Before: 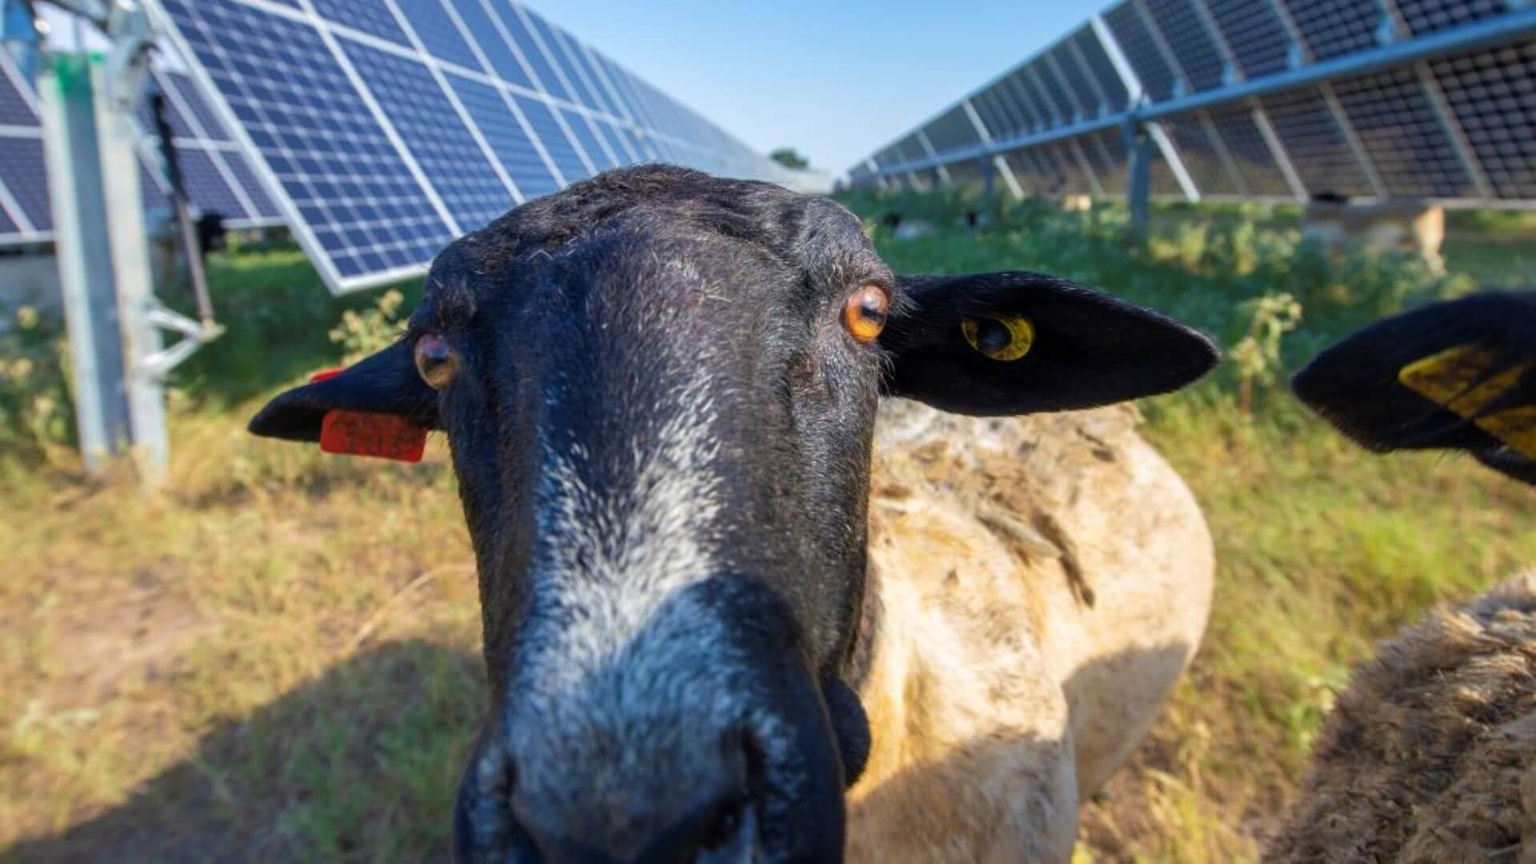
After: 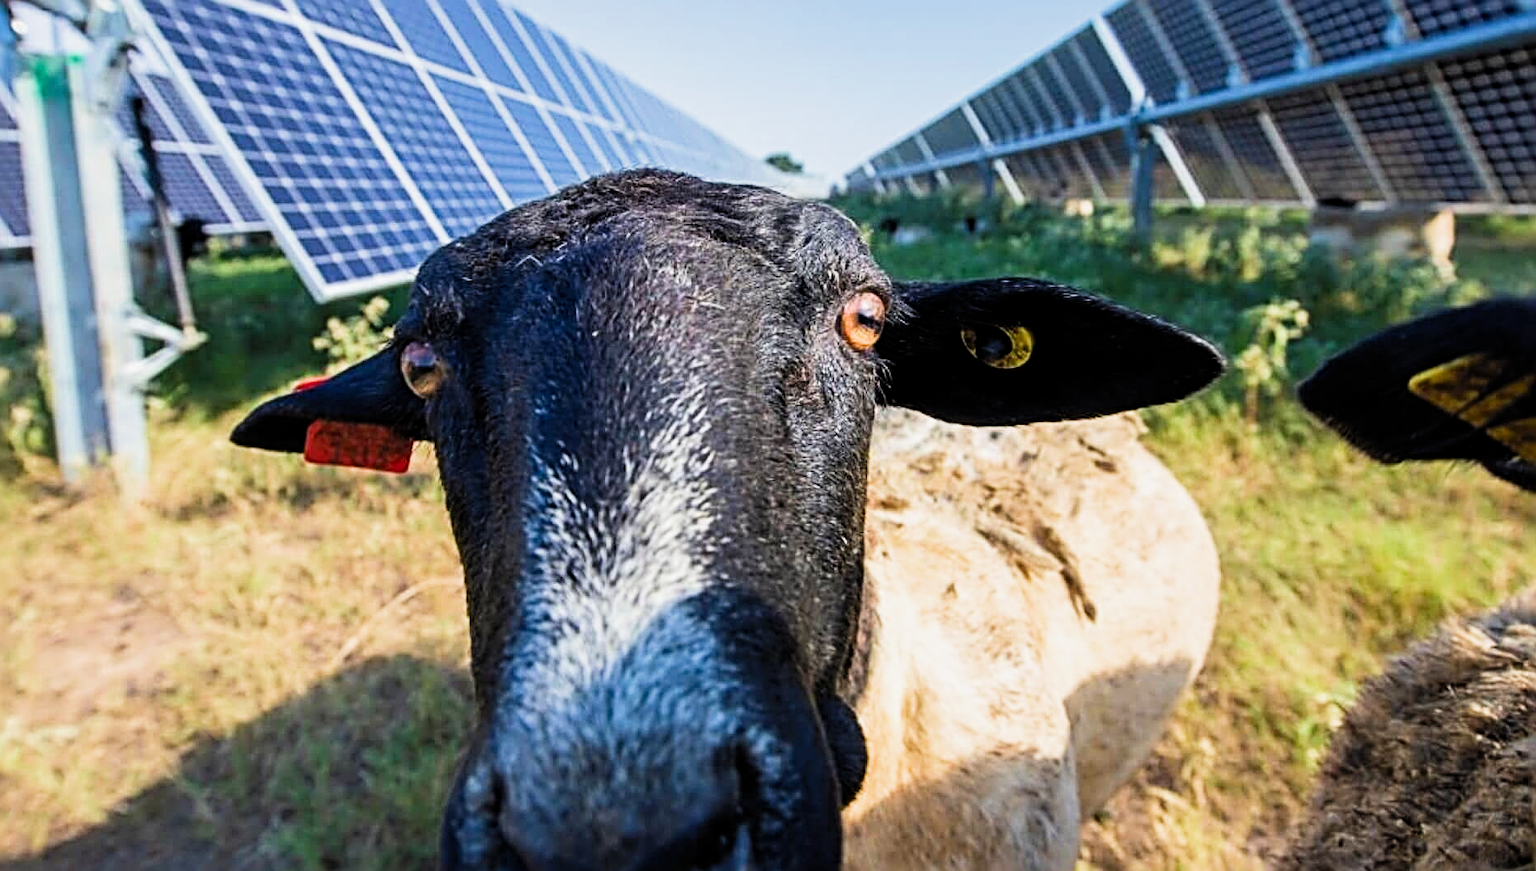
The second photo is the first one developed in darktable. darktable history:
sharpen: radius 3.721, amount 0.926
crop and rotate: left 1.519%, right 0.769%, bottom 1.358%
exposure: black level correction 0.001, exposure 0.145 EV, compensate highlight preservation false
contrast brightness saturation: contrast 0.197, brightness 0.165, saturation 0.226
filmic rgb: middle gray luminance 21.94%, black relative exposure -14.05 EV, white relative exposure 2.97 EV, target black luminance 0%, hardness 8.83, latitude 60.21%, contrast 1.206, highlights saturation mix 4.12%, shadows ↔ highlights balance 41.68%, add noise in highlights 0.001, preserve chrominance max RGB, color science v3 (2019), use custom middle-gray values true, contrast in highlights soft
